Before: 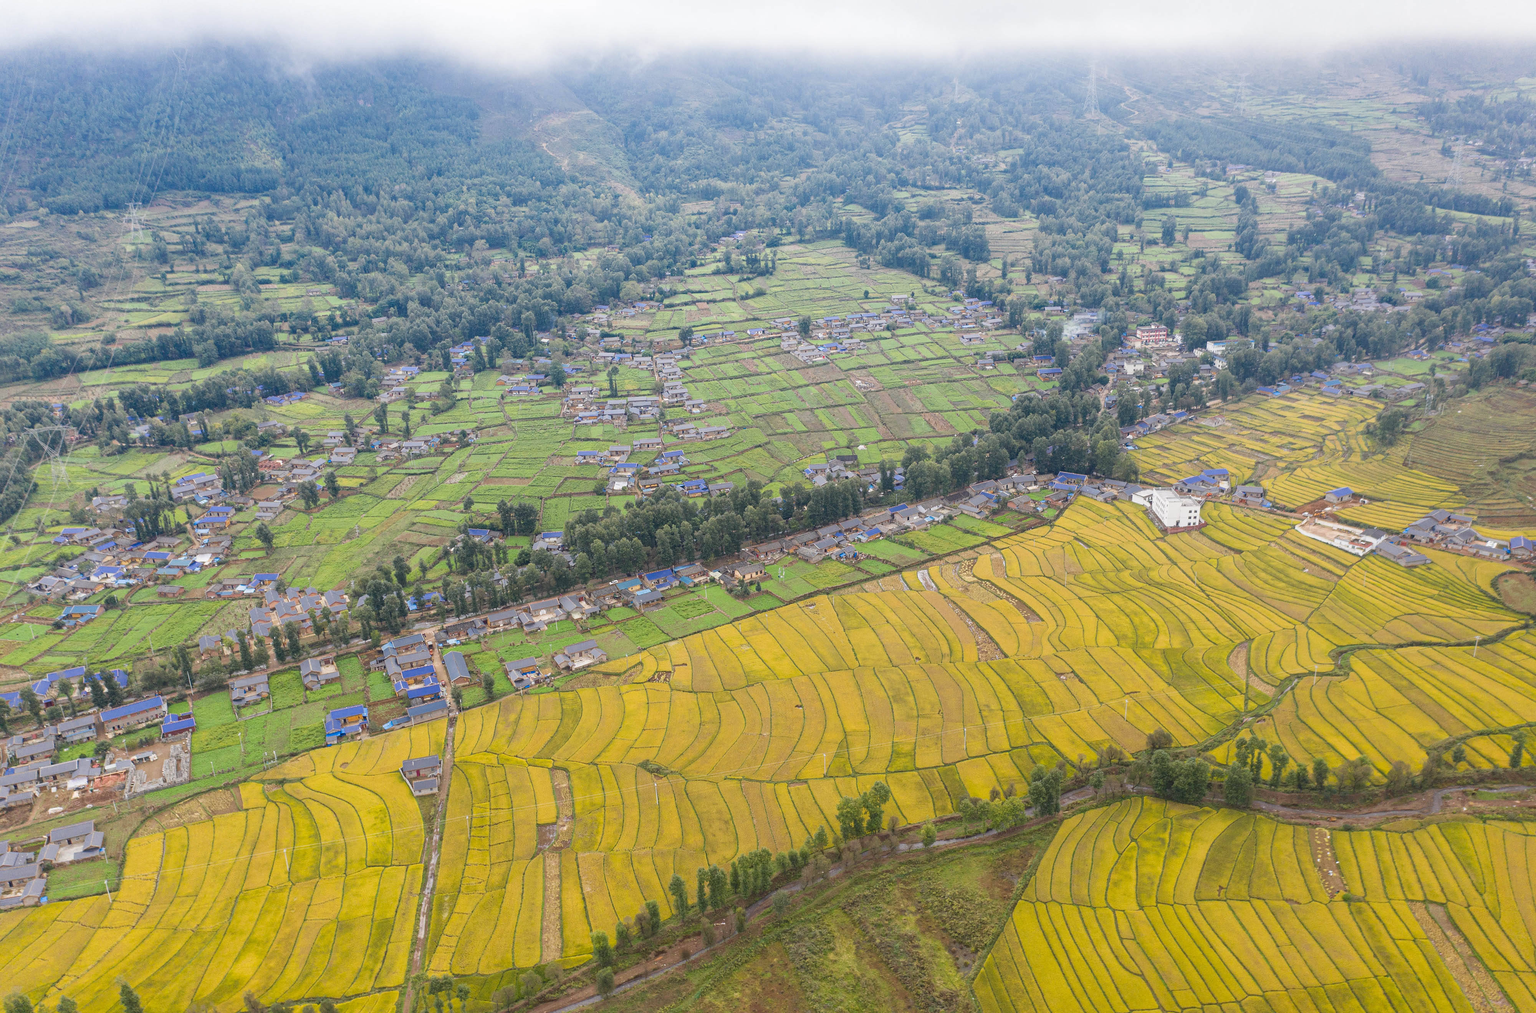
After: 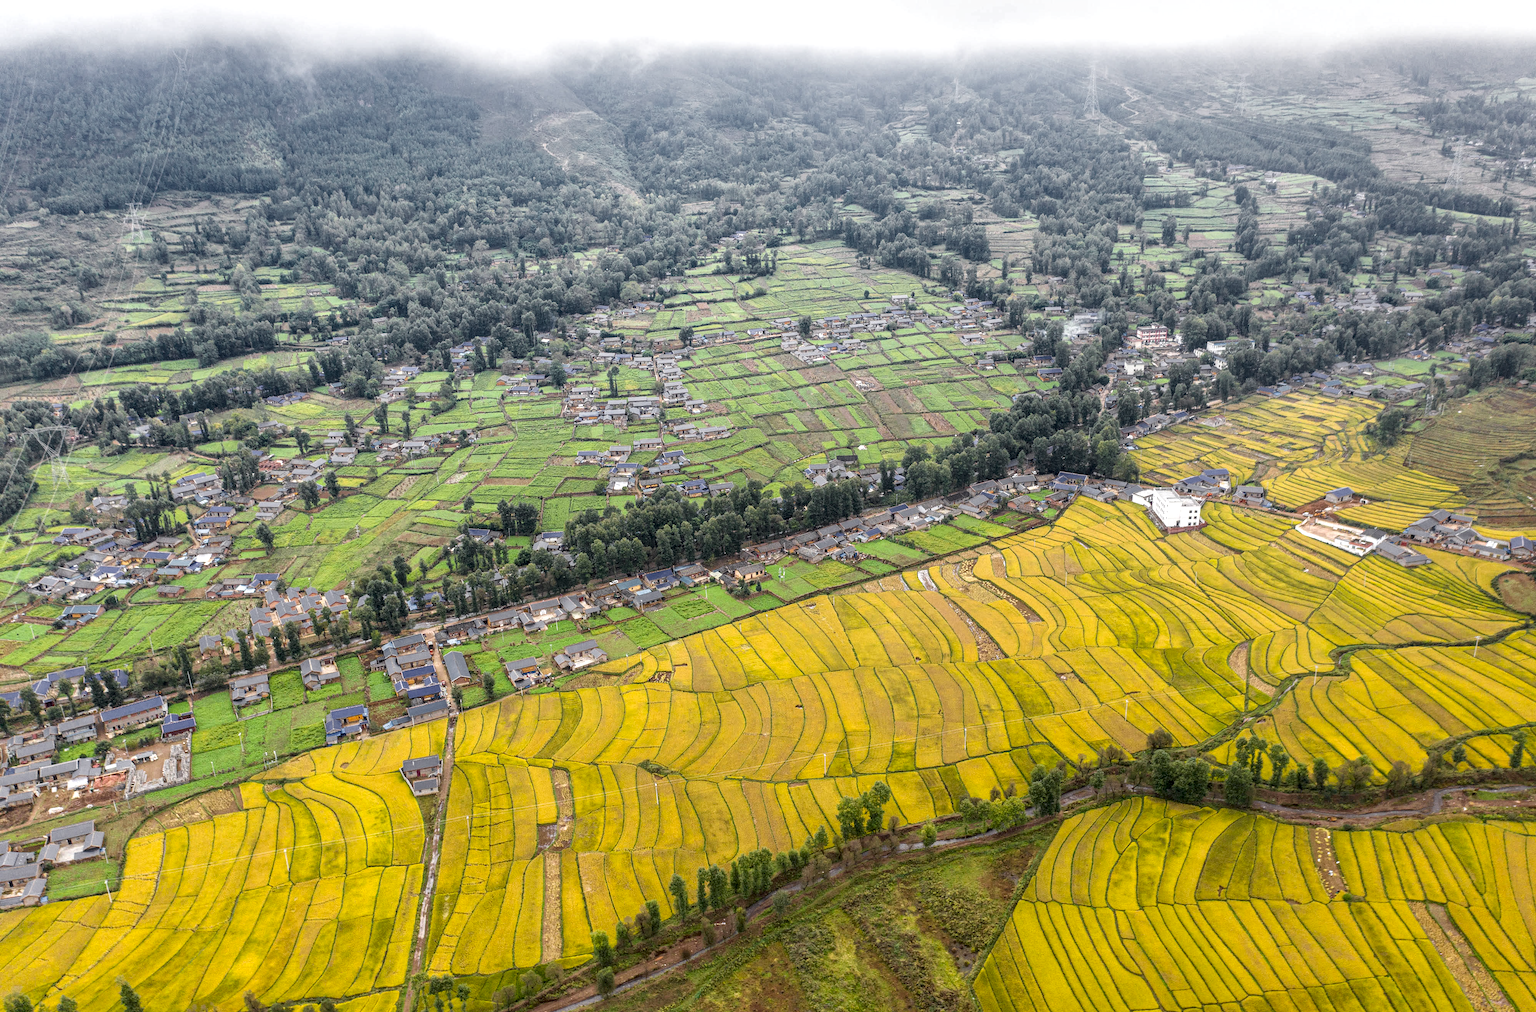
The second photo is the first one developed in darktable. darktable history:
local contrast: highlights 60%, shadows 64%, detail 160%
color zones: curves: ch1 [(0.25, 0.61) (0.75, 0.248)]
